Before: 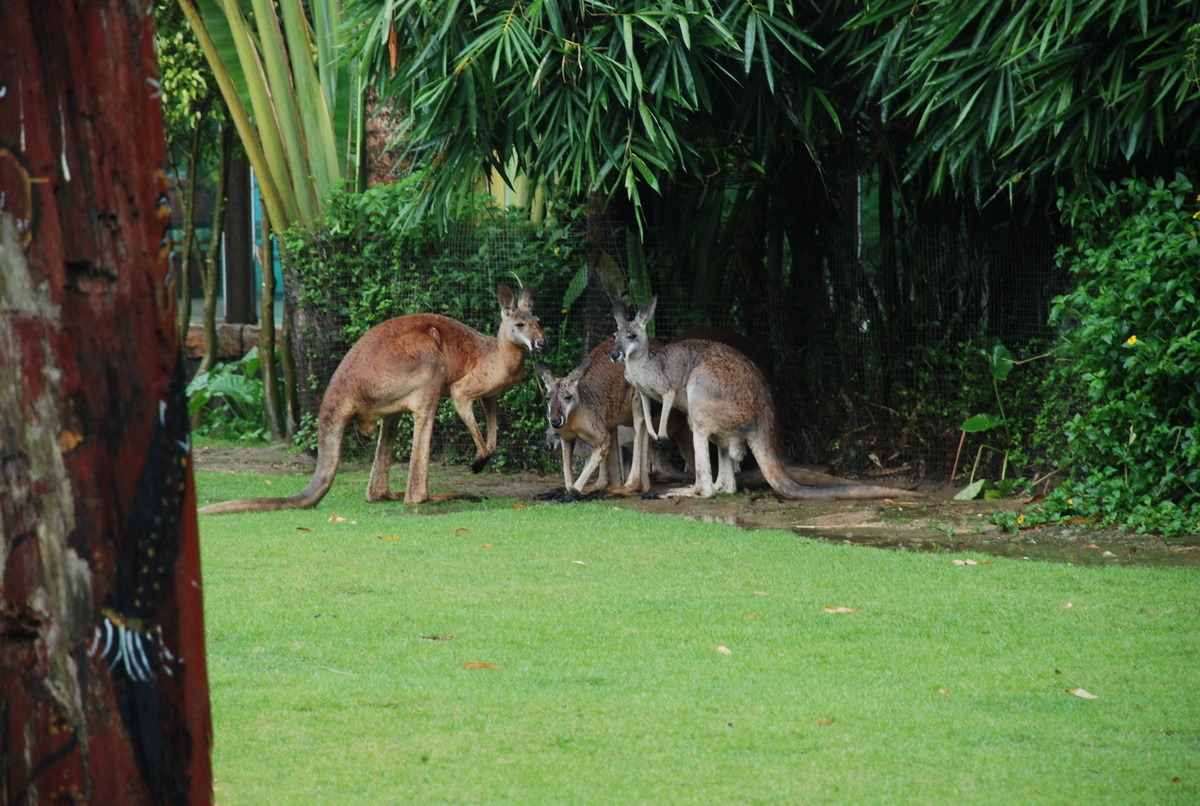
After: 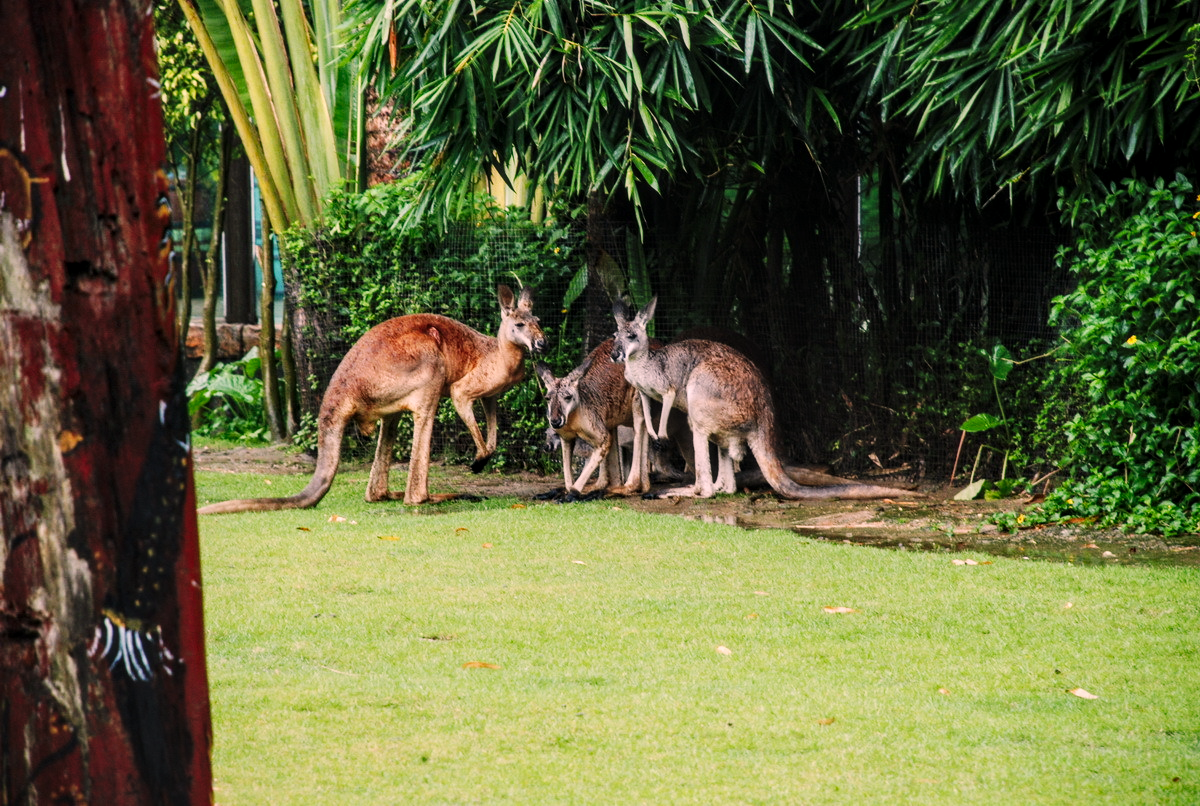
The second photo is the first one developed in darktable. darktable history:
base curve: curves: ch0 [(0, 0) (0.032, 0.025) (0.121, 0.166) (0.206, 0.329) (0.605, 0.79) (1, 1)], preserve colors none
color correction: highlights a* 14.52, highlights b* 4.84
local contrast: detail 130%
exposure: compensate highlight preservation false
